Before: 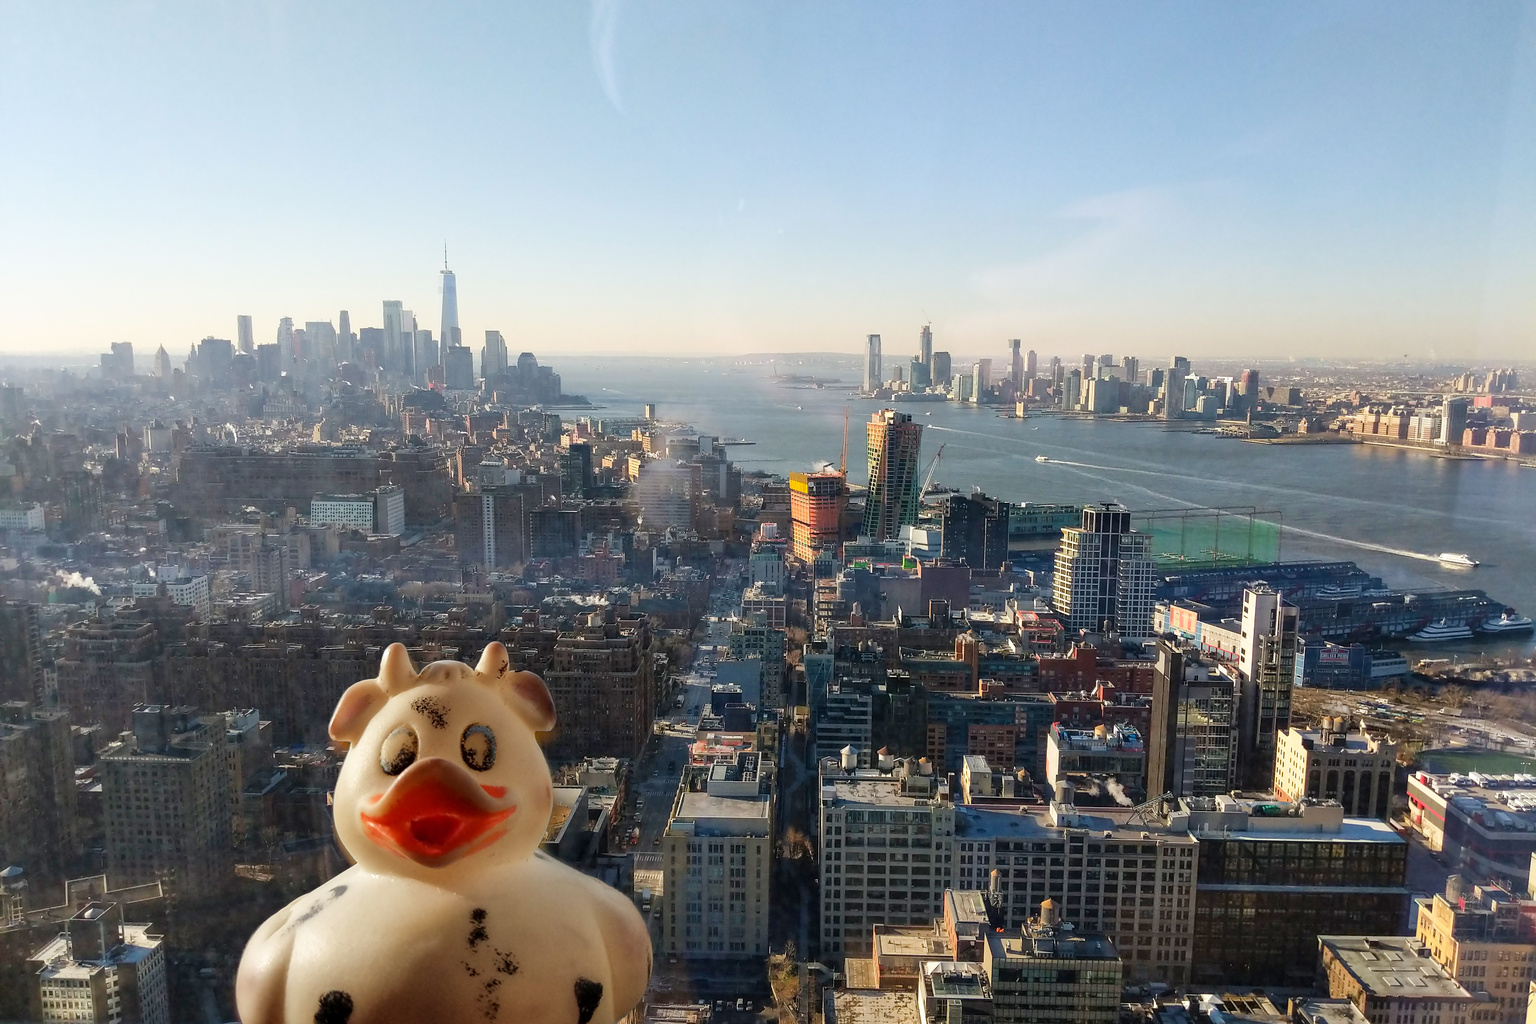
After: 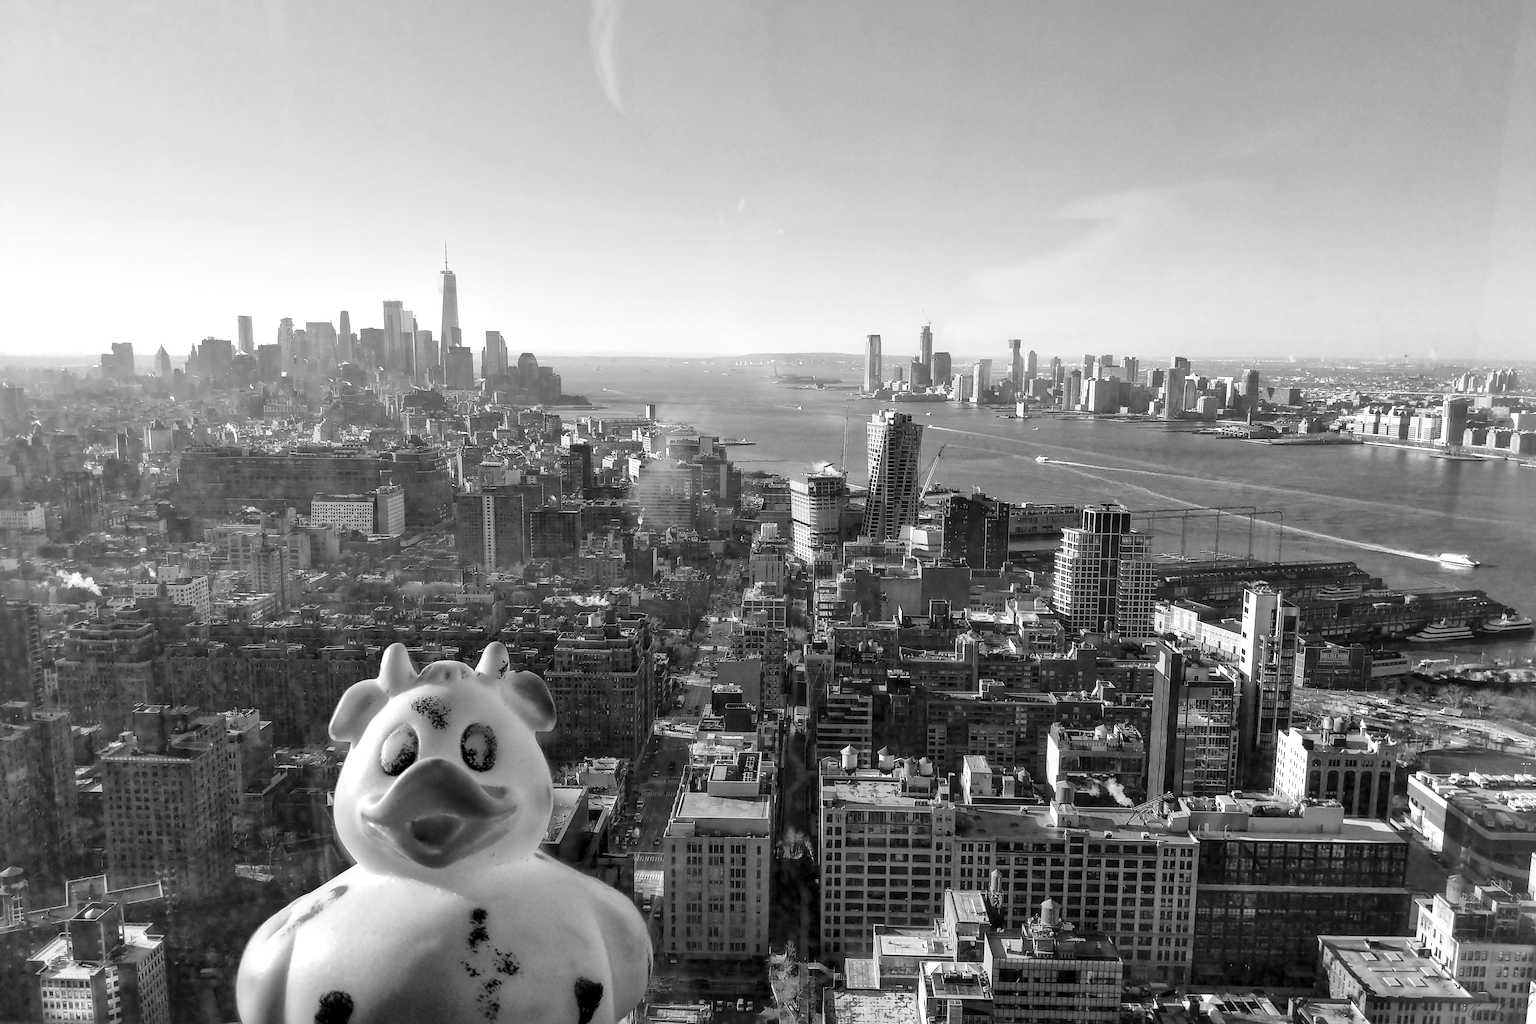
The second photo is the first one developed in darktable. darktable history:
color balance rgb: perceptual saturation grading › global saturation 20%, perceptual saturation grading › highlights -50%, perceptual saturation grading › shadows 30%, perceptual brilliance grading › global brilliance 10%, perceptual brilliance grading › shadows 15%
local contrast: mode bilateral grid, contrast 20, coarseness 50, detail 161%, midtone range 0.2
monochrome: a 26.22, b 42.67, size 0.8
